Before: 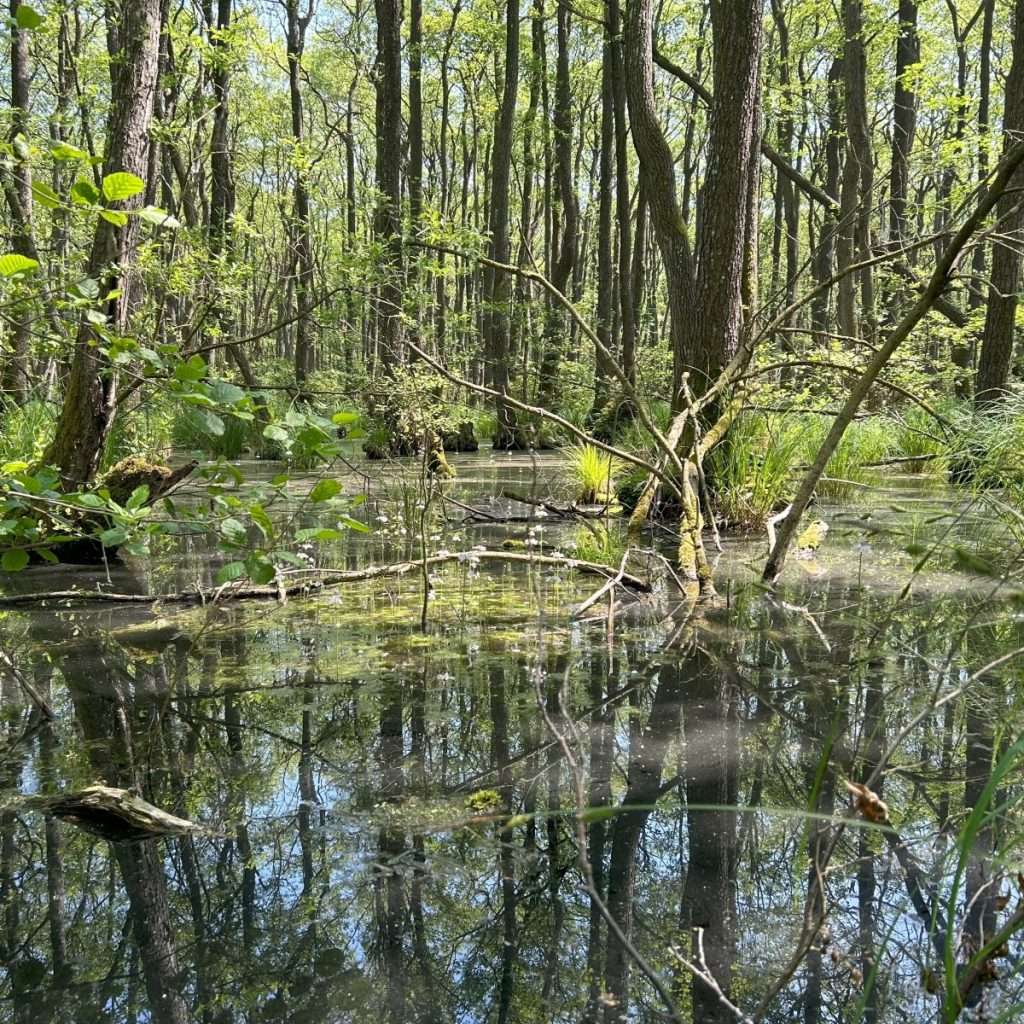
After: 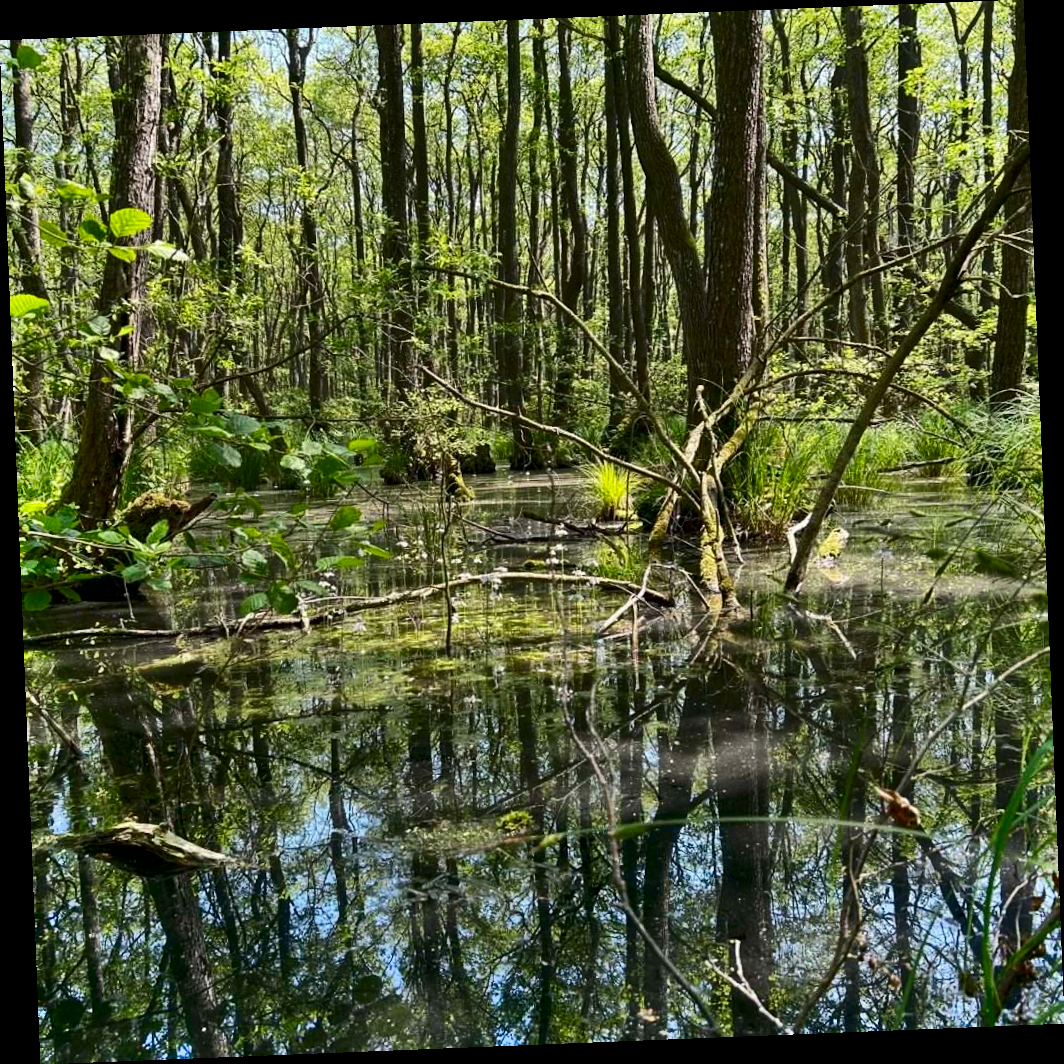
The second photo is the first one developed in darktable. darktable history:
rotate and perspective: rotation -2.29°, automatic cropping off
contrast brightness saturation: contrast 0.1, brightness -0.26, saturation 0.14
shadows and highlights: white point adjustment 0.05, highlights color adjustment 55.9%, soften with gaussian
